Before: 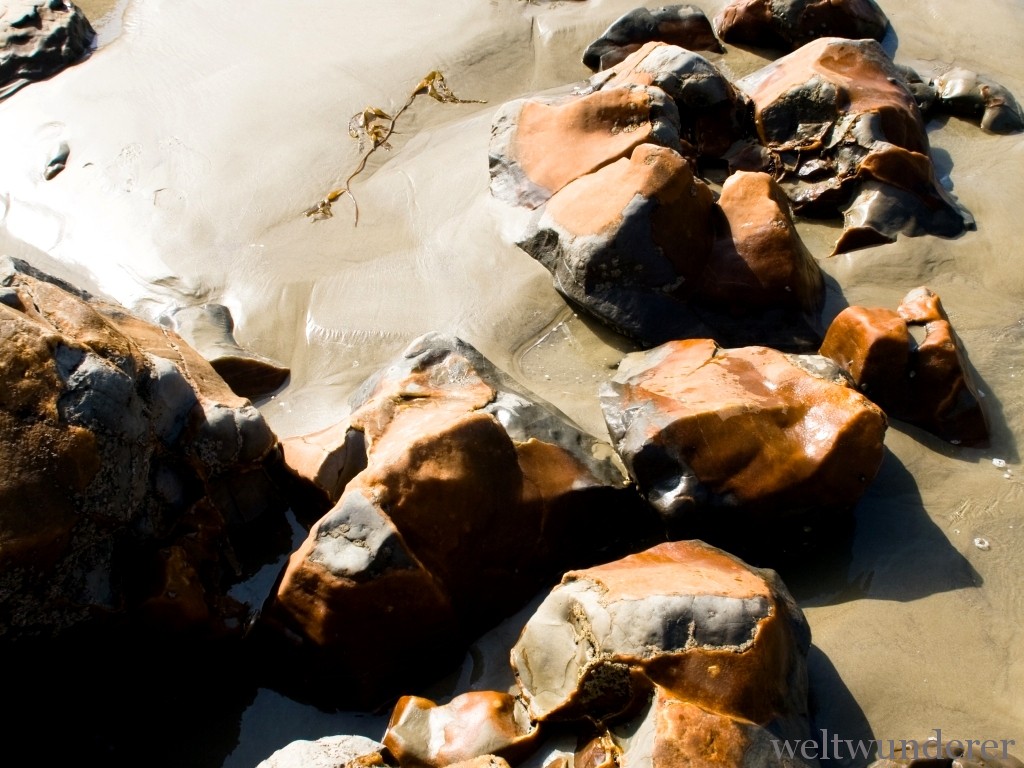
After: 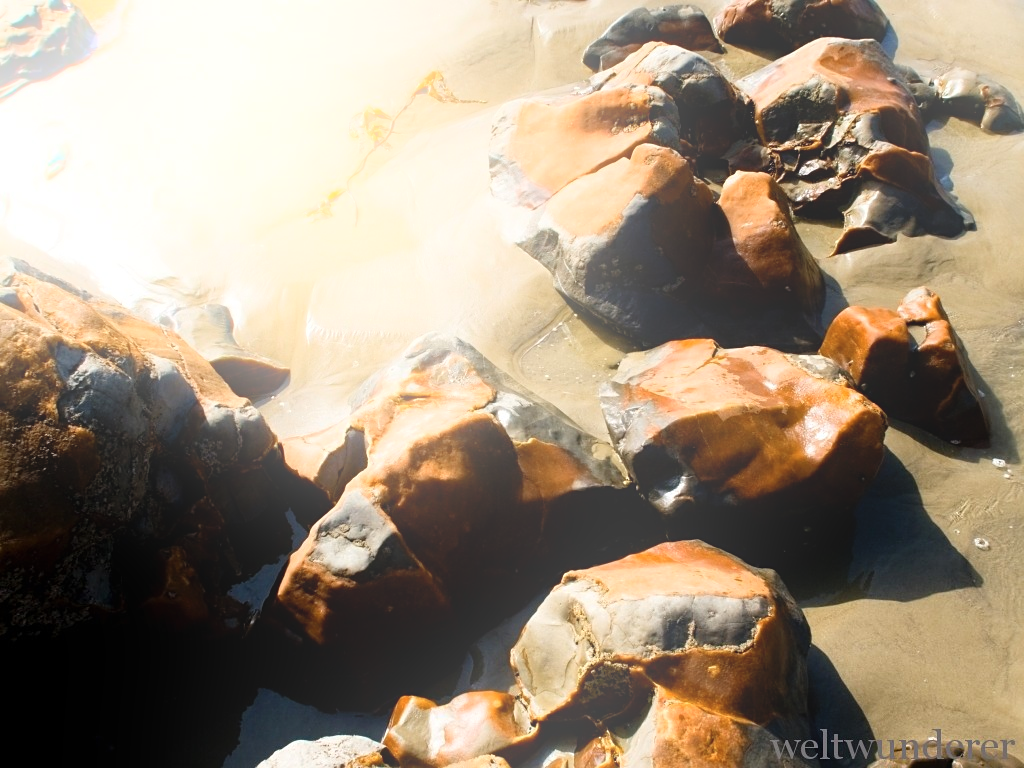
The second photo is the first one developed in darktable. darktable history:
sharpen: amount 0.2
bloom: on, module defaults
